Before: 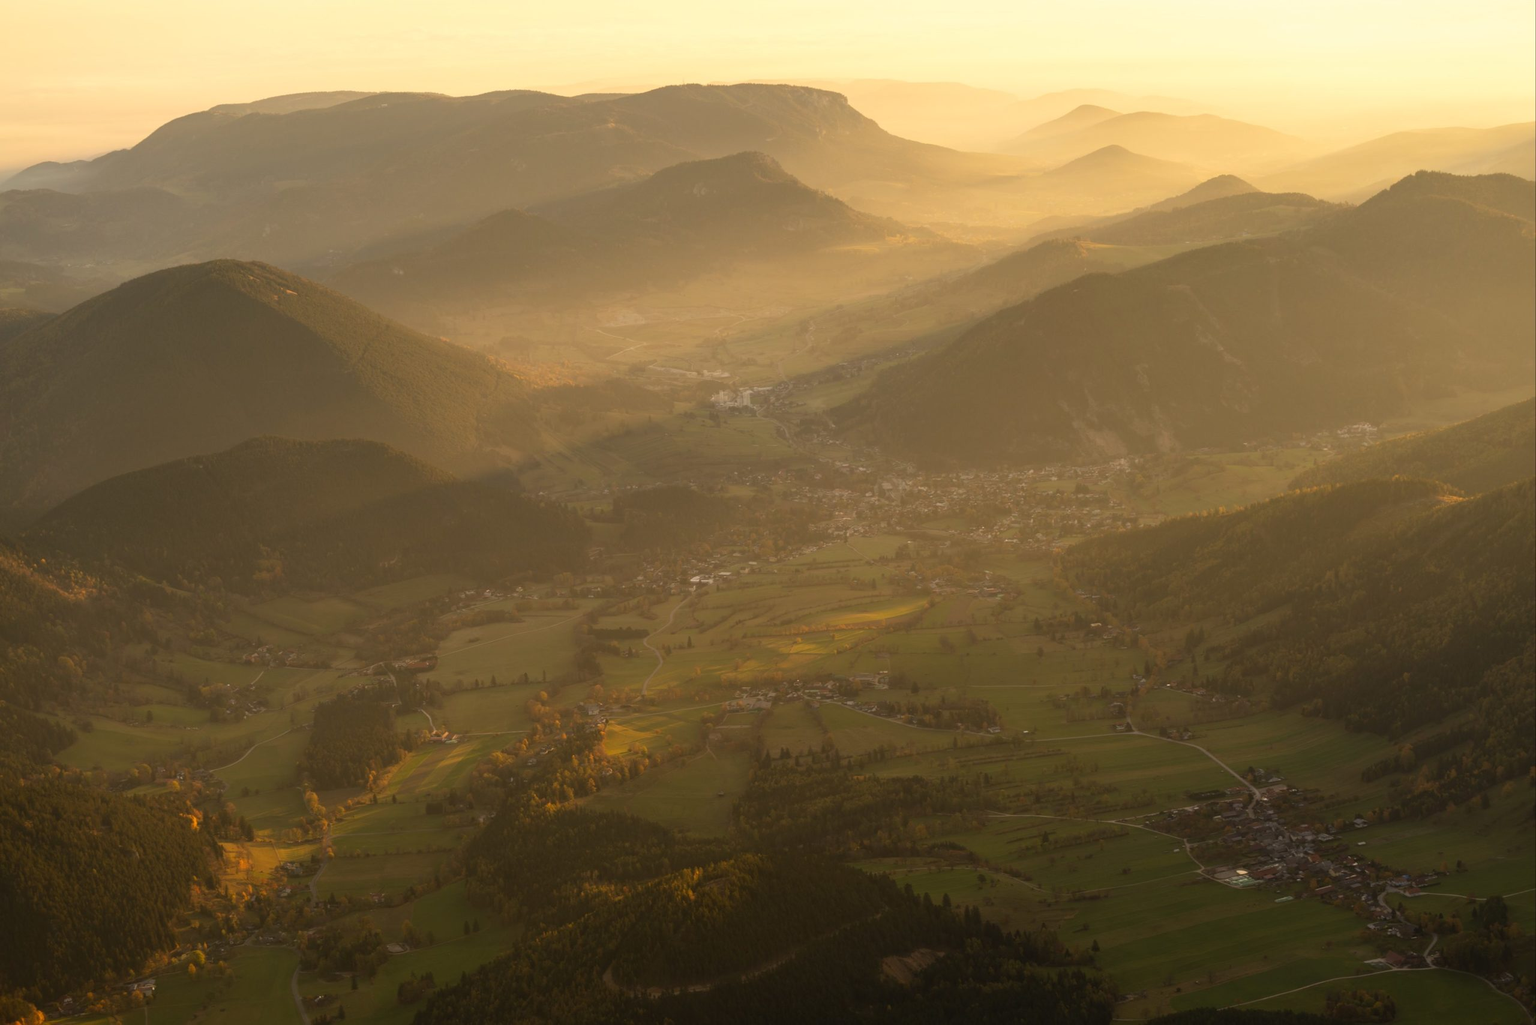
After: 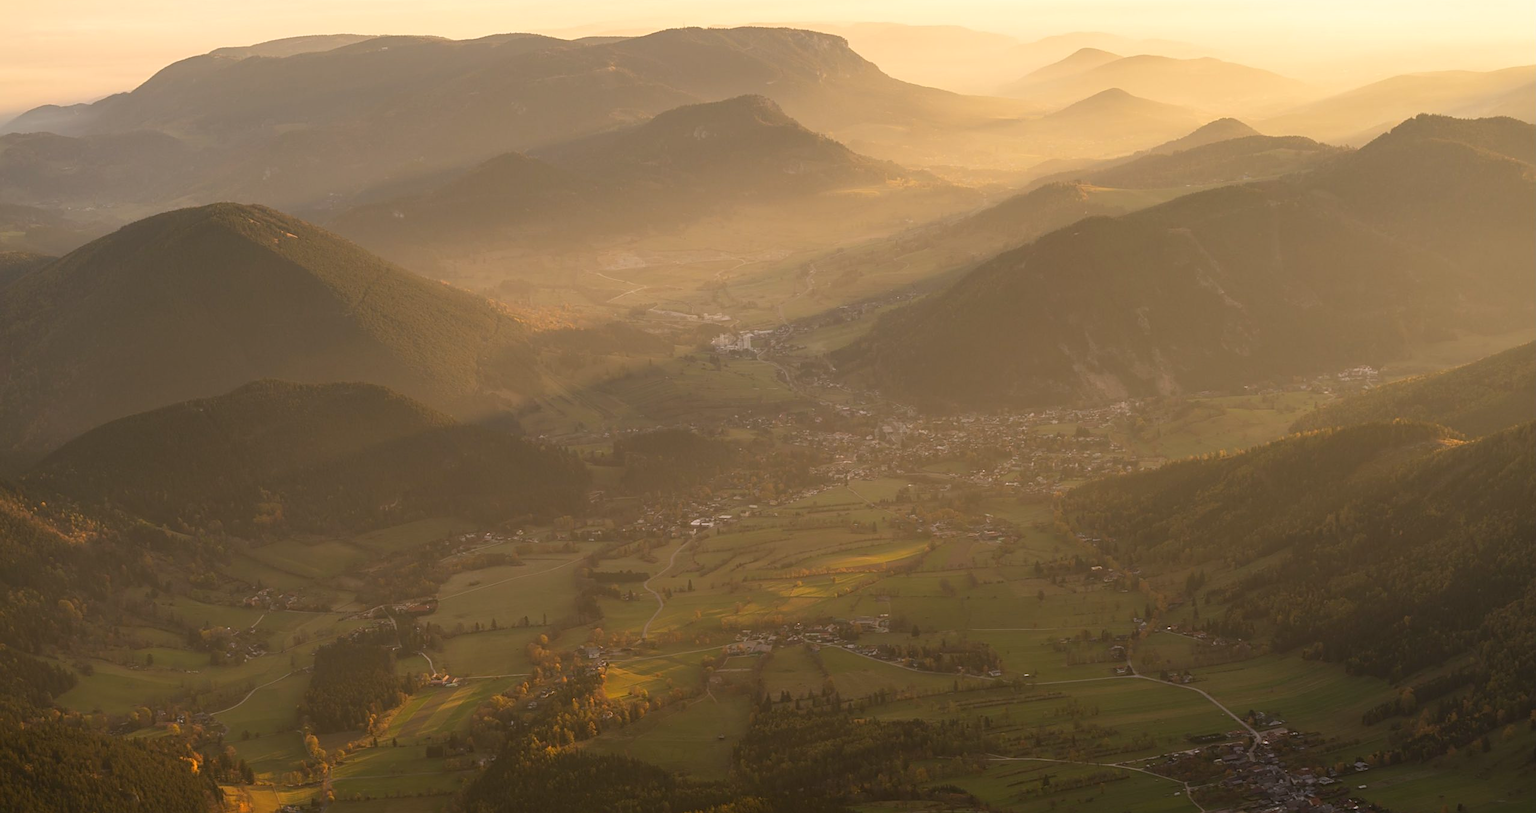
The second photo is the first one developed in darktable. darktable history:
sharpen: on, module defaults
white balance: red 1.004, blue 1.096
crop and rotate: top 5.667%, bottom 14.937%
